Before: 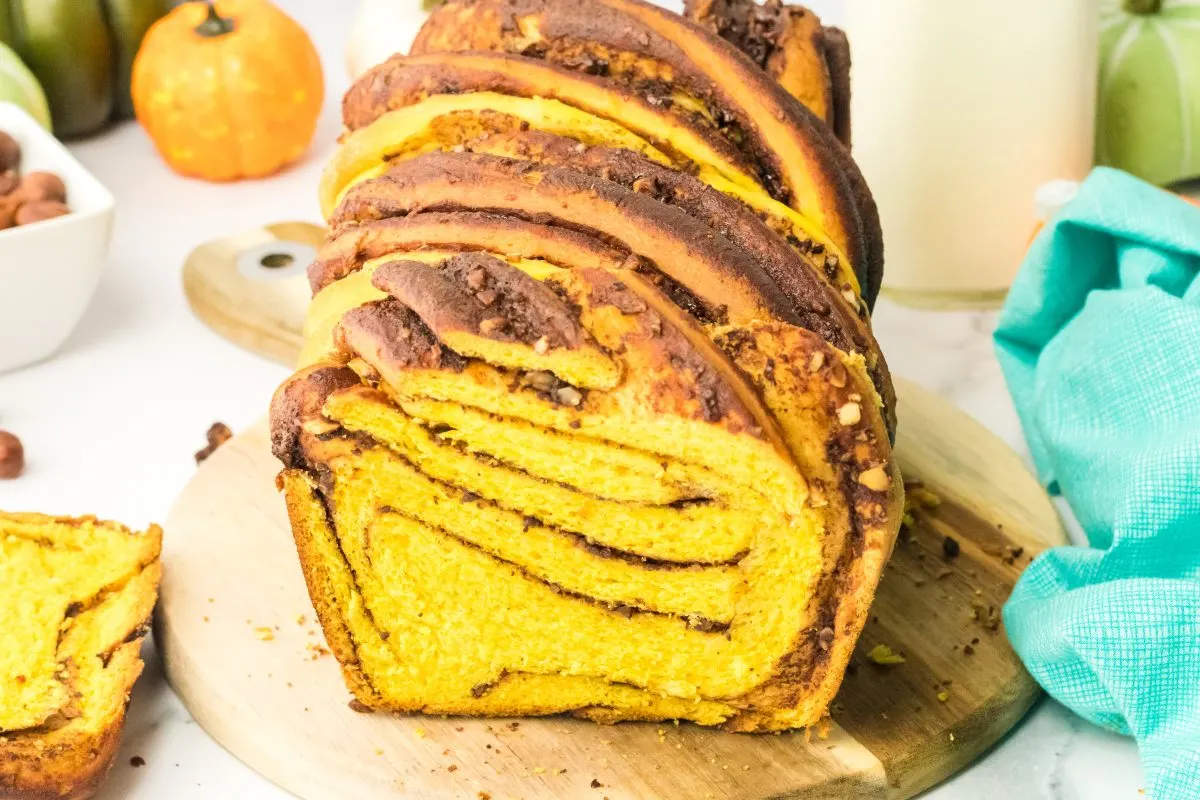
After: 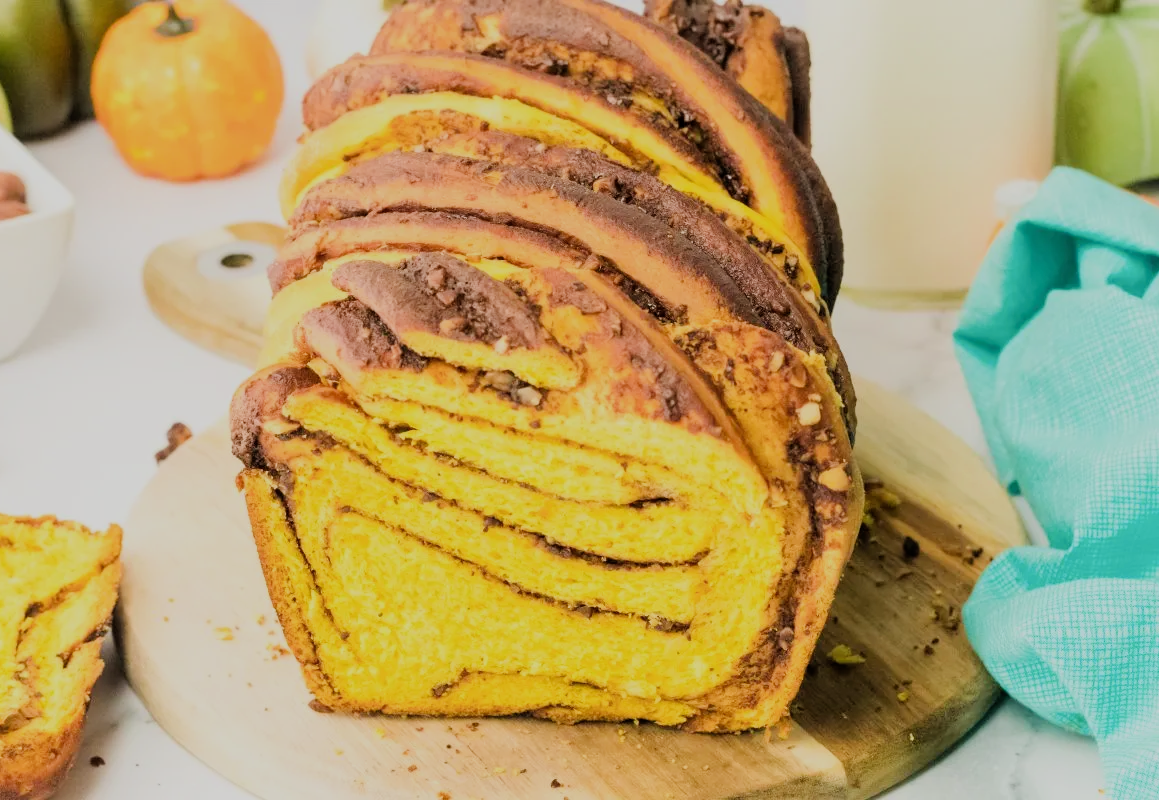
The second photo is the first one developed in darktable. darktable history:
crop and rotate: left 3.356%
filmic rgb: black relative exposure -7.34 EV, white relative exposure 5.05 EV, hardness 3.22, preserve chrominance max RGB
